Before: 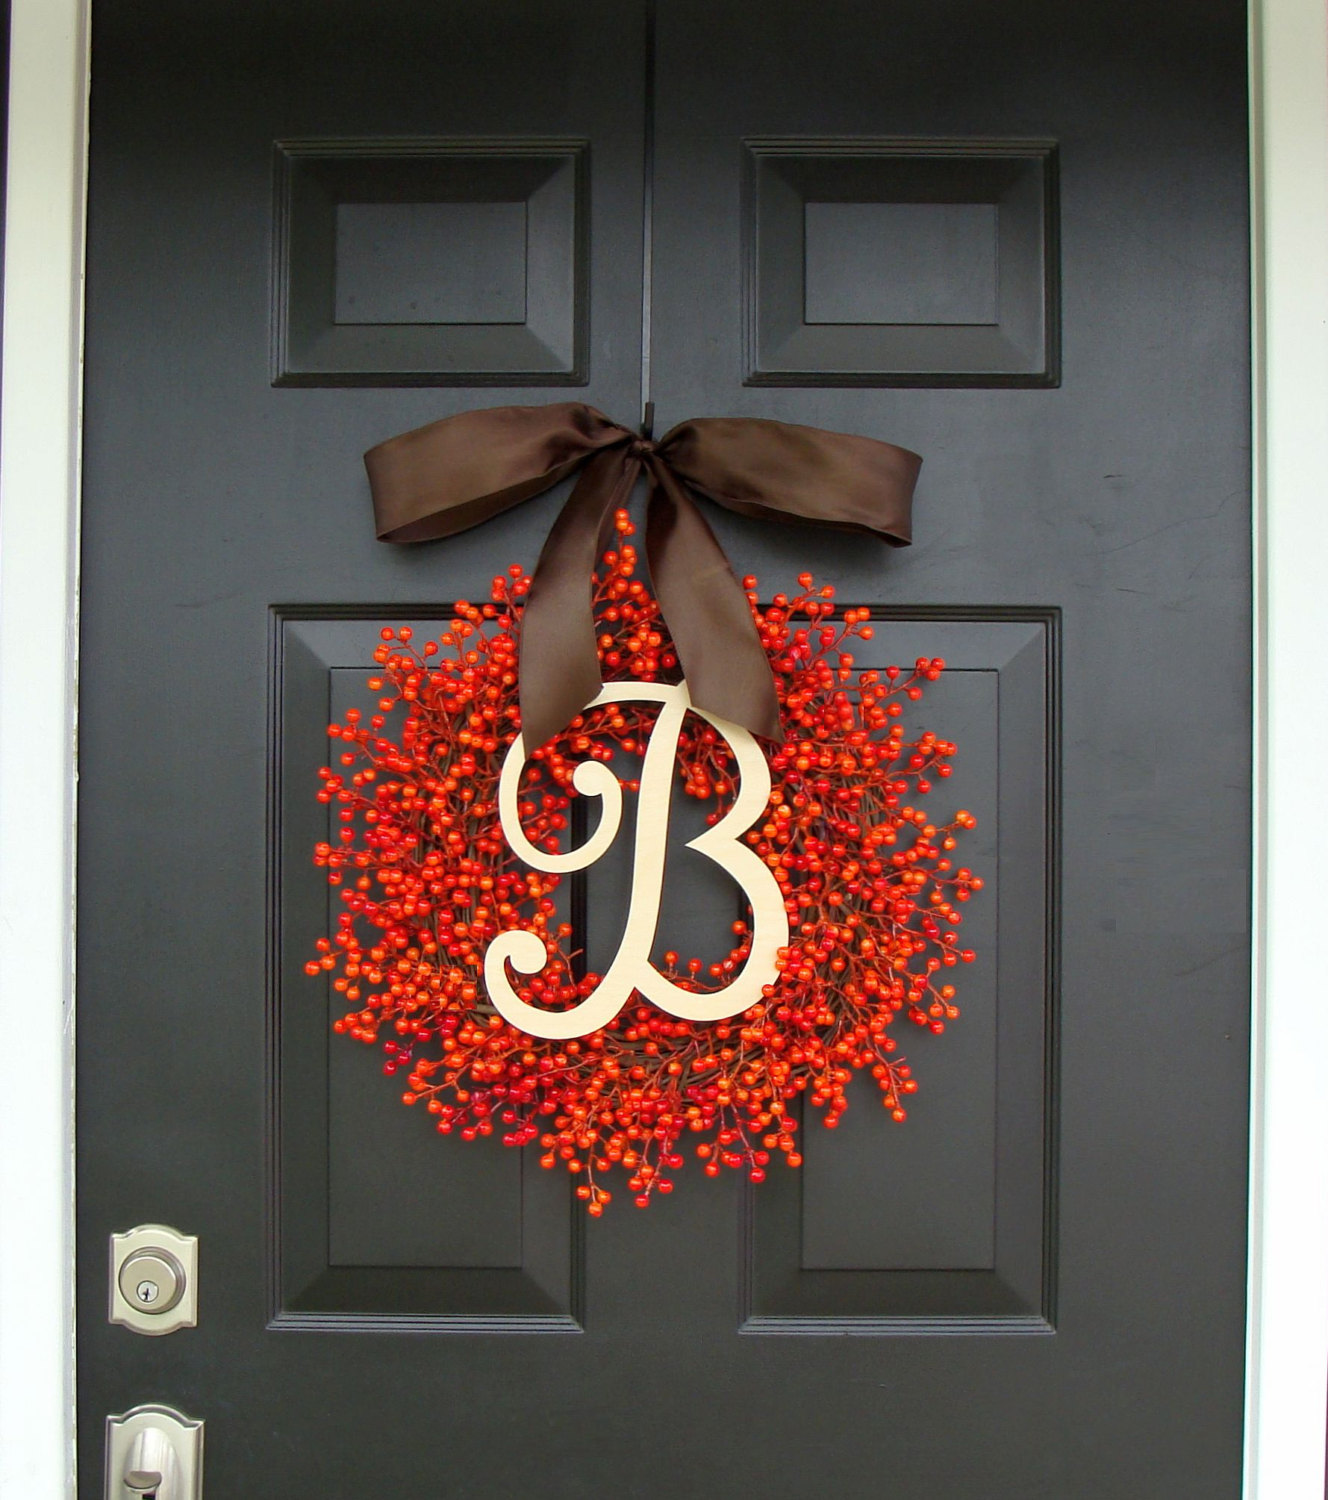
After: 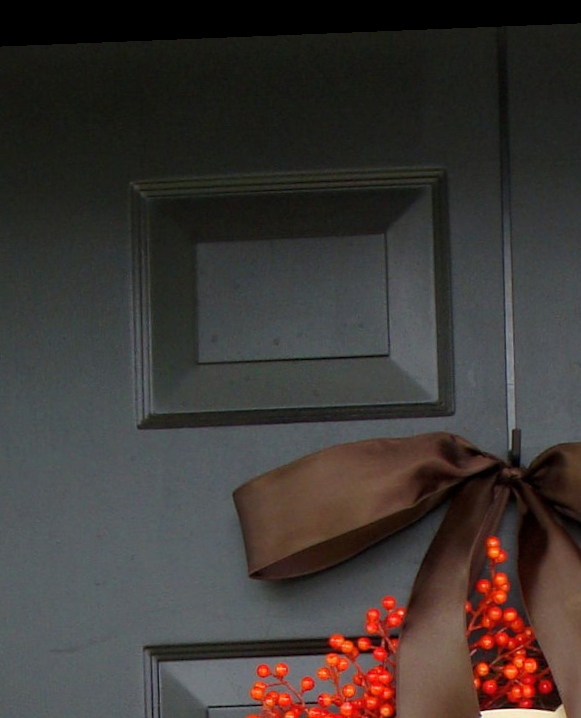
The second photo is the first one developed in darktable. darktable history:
crop and rotate: left 10.817%, top 0.062%, right 47.194%, bottom 53.626%
rotate and perspective: rotation -2.29°, automatic cropping off
